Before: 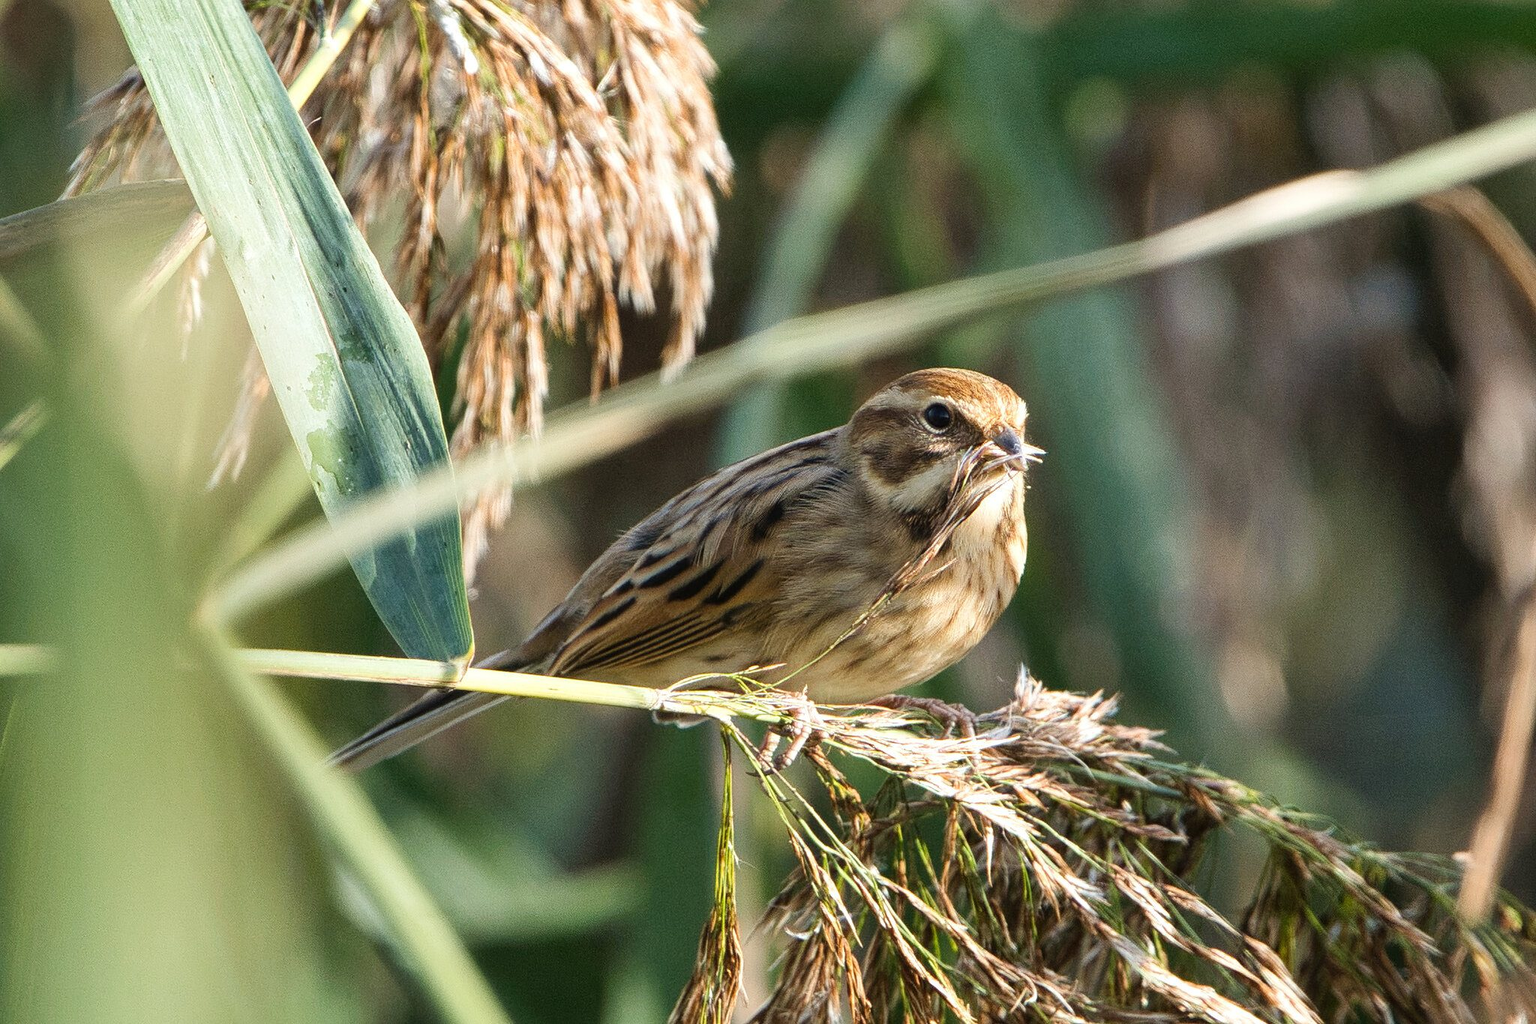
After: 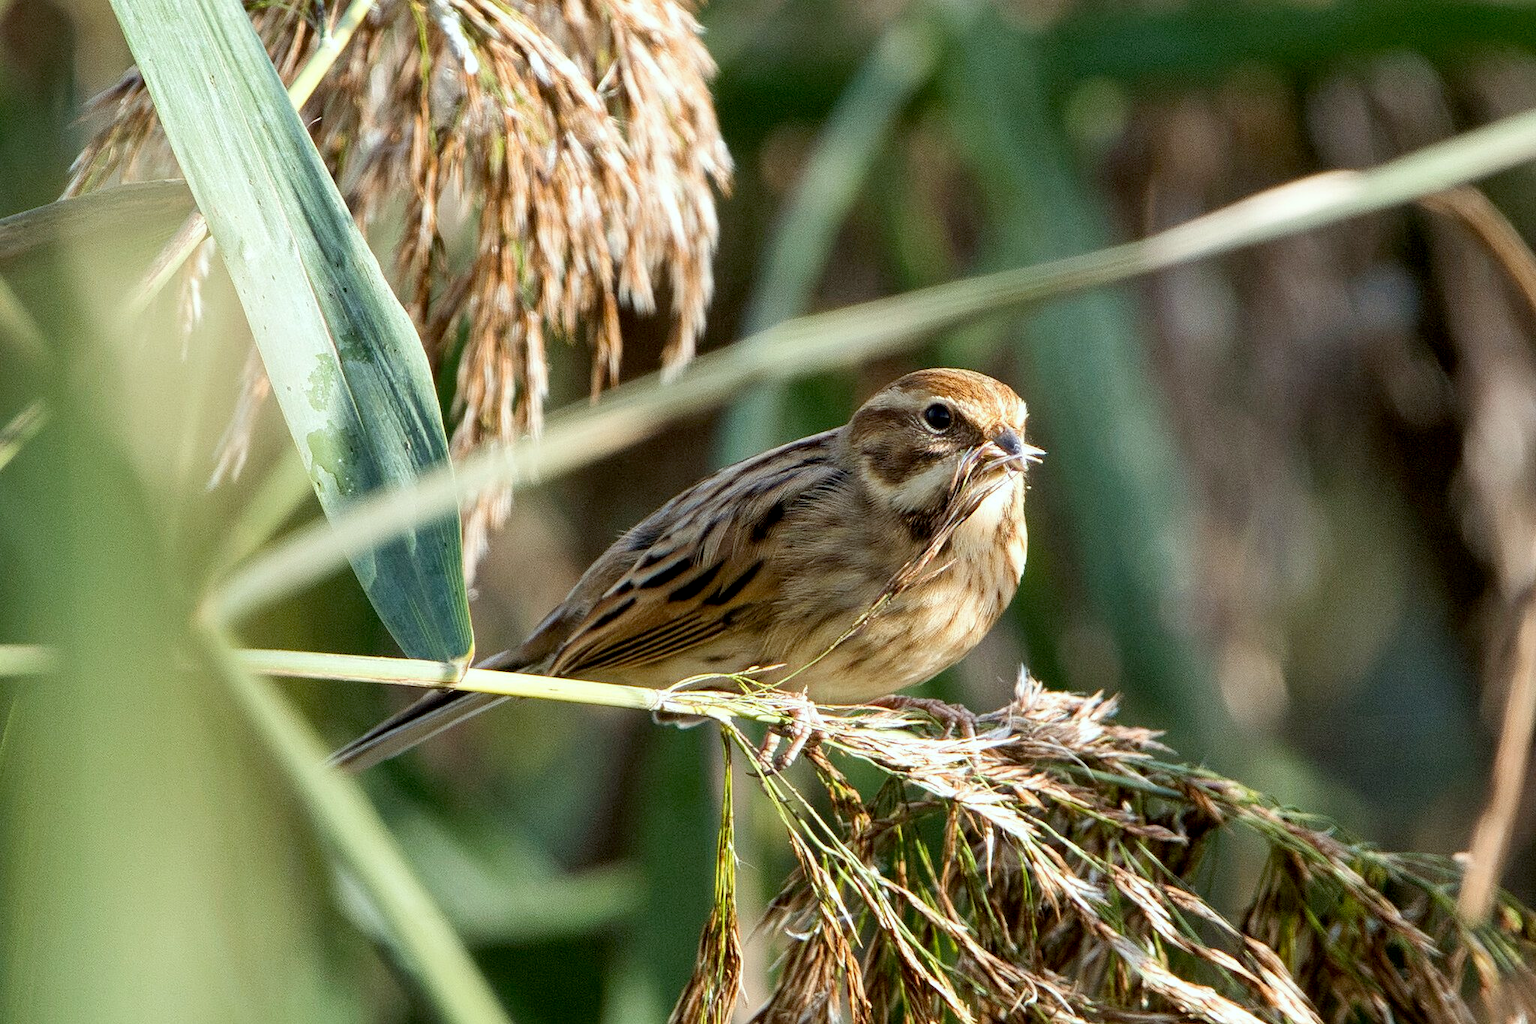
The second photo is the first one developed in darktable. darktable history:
exposure: black level correction 0.009, compensate exposure bias true, compensate highlight preservation false
color correction: highlights a* -2.79, highlights b* -2.23, shadows a* 2.1, shadows b* 2.9
